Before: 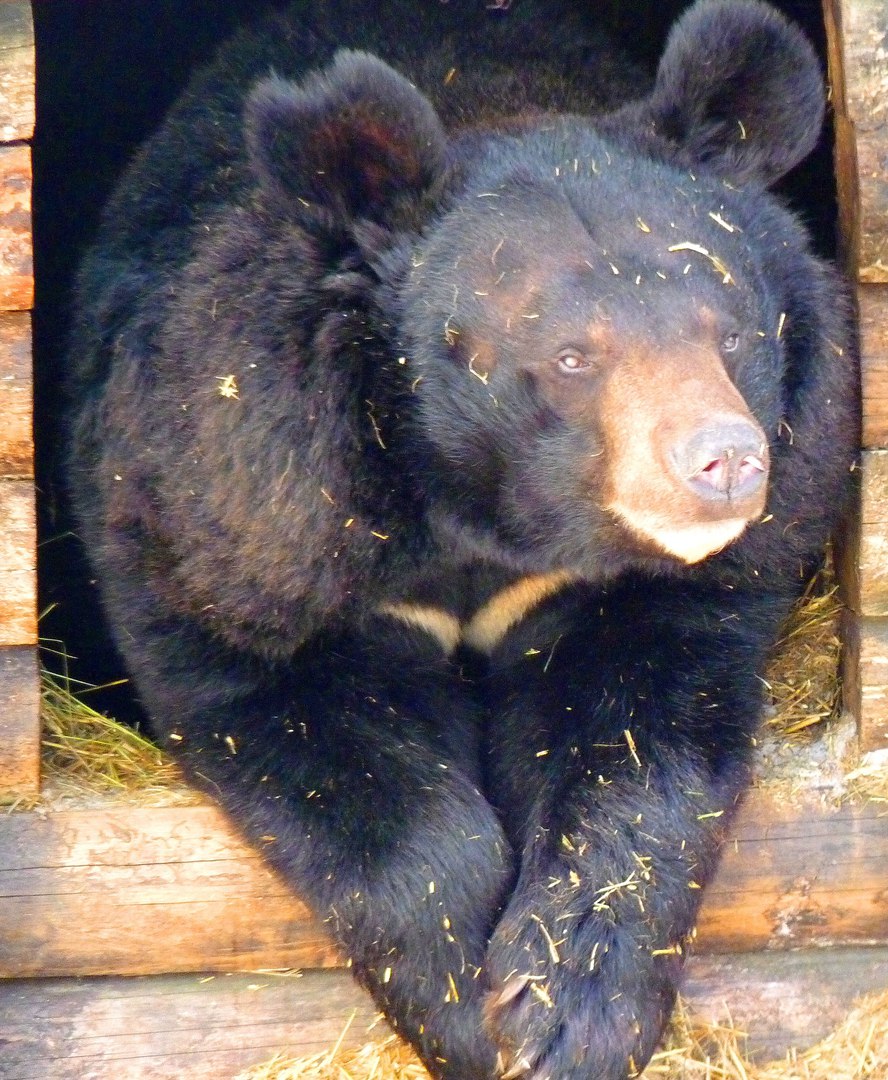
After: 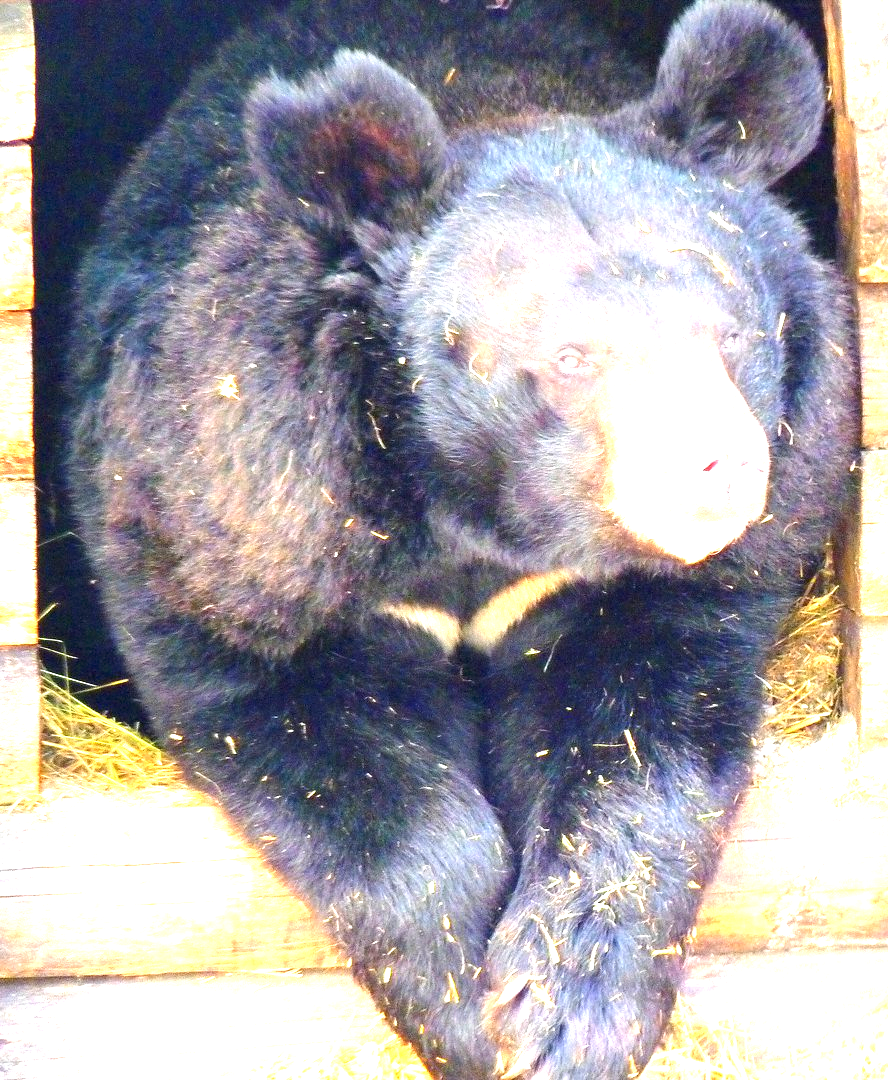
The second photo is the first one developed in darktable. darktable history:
exposure: black level correction 0, exposure 1.74 EV, compensate highlight preservation false
